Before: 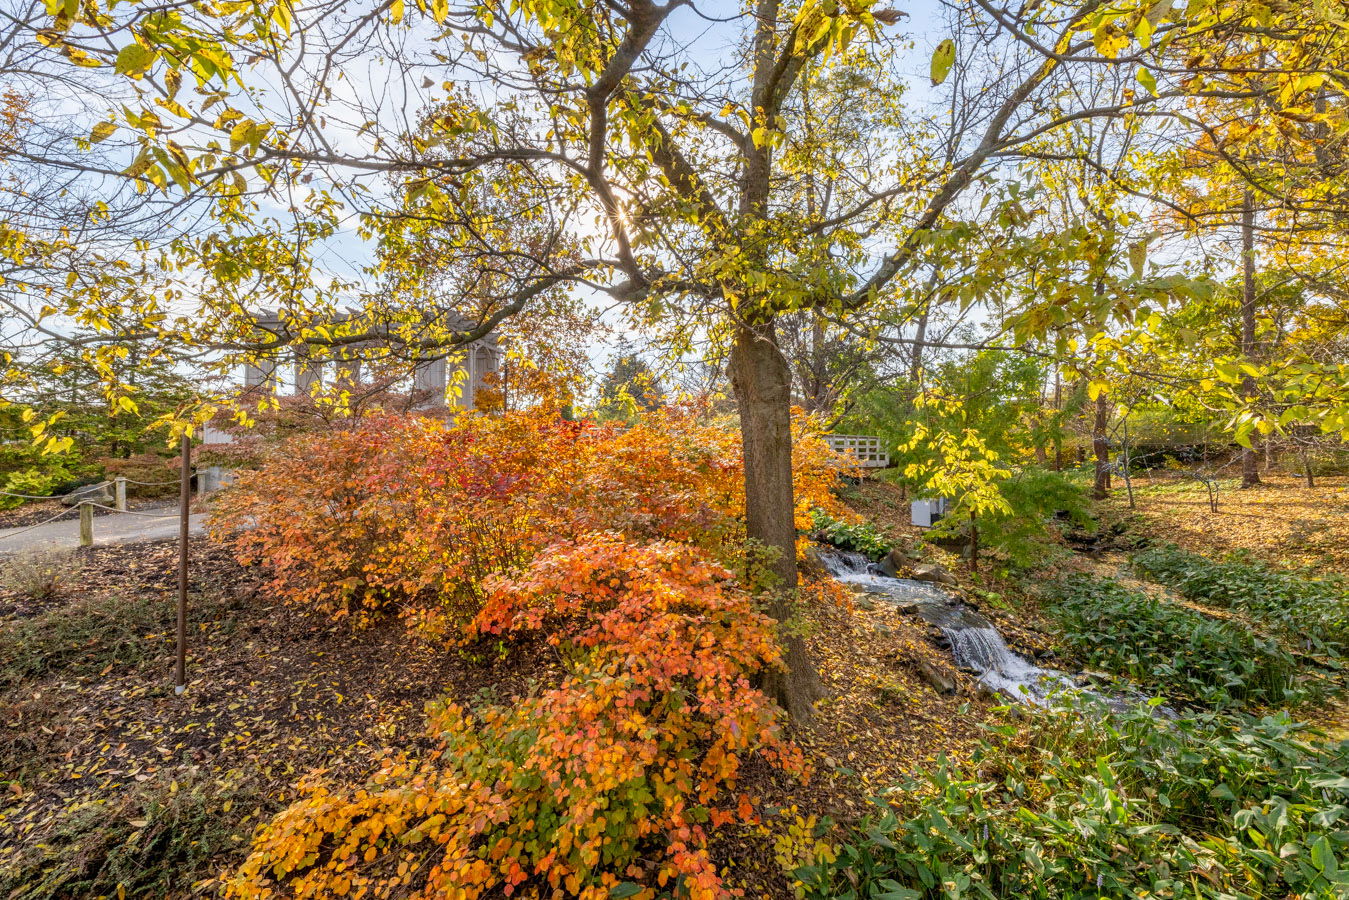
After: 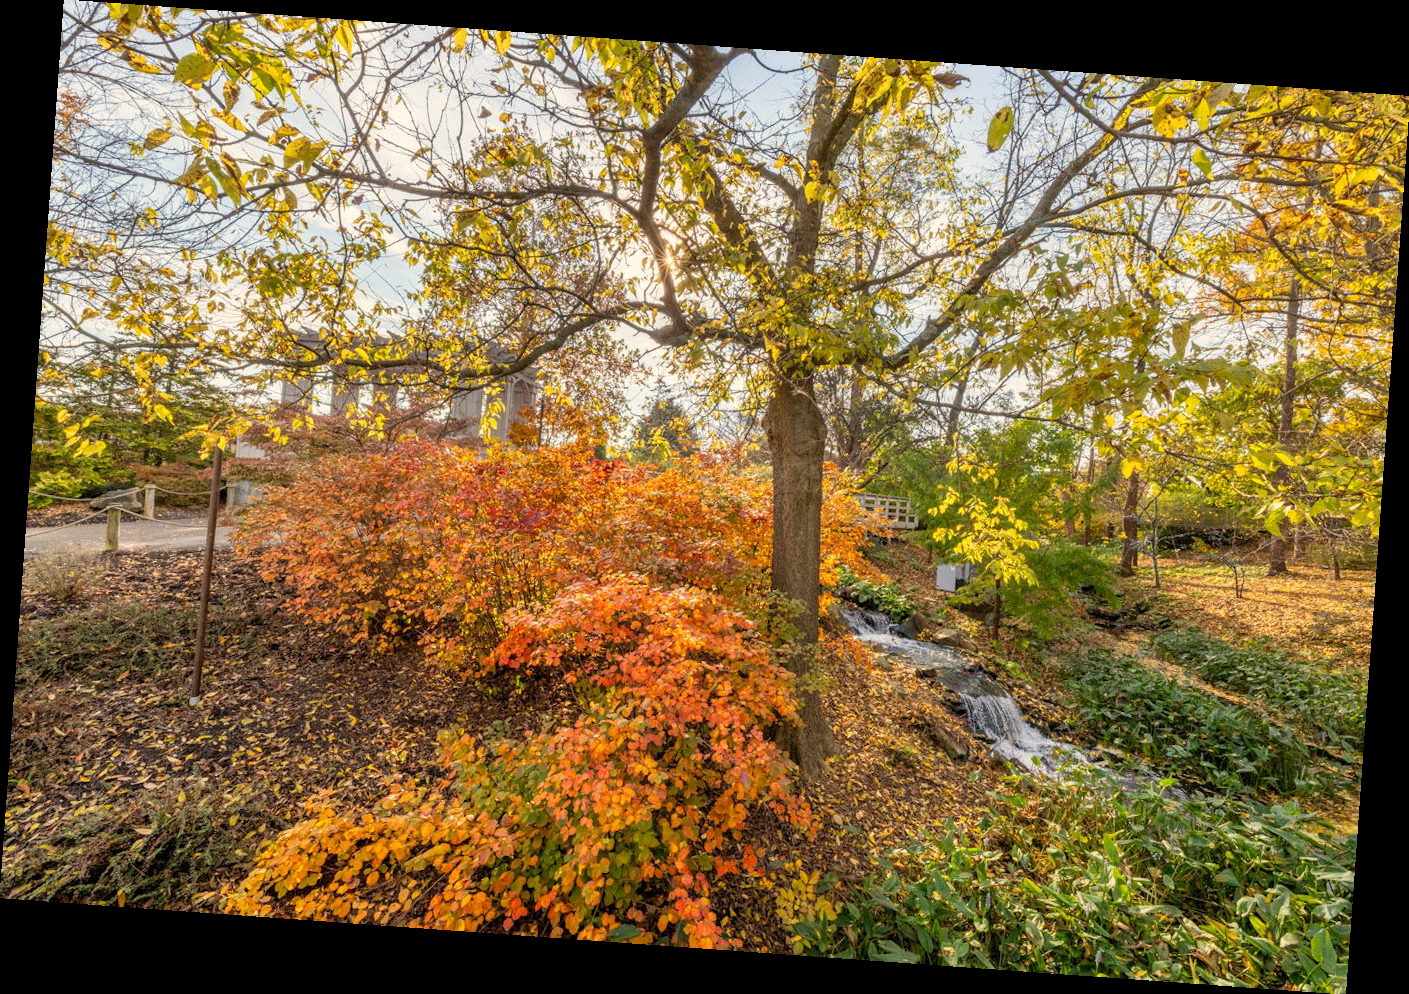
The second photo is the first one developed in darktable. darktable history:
white balance: red 1.045, blue 0.932
rotate and perspective: rotation 4.1°, automatic cropping off
